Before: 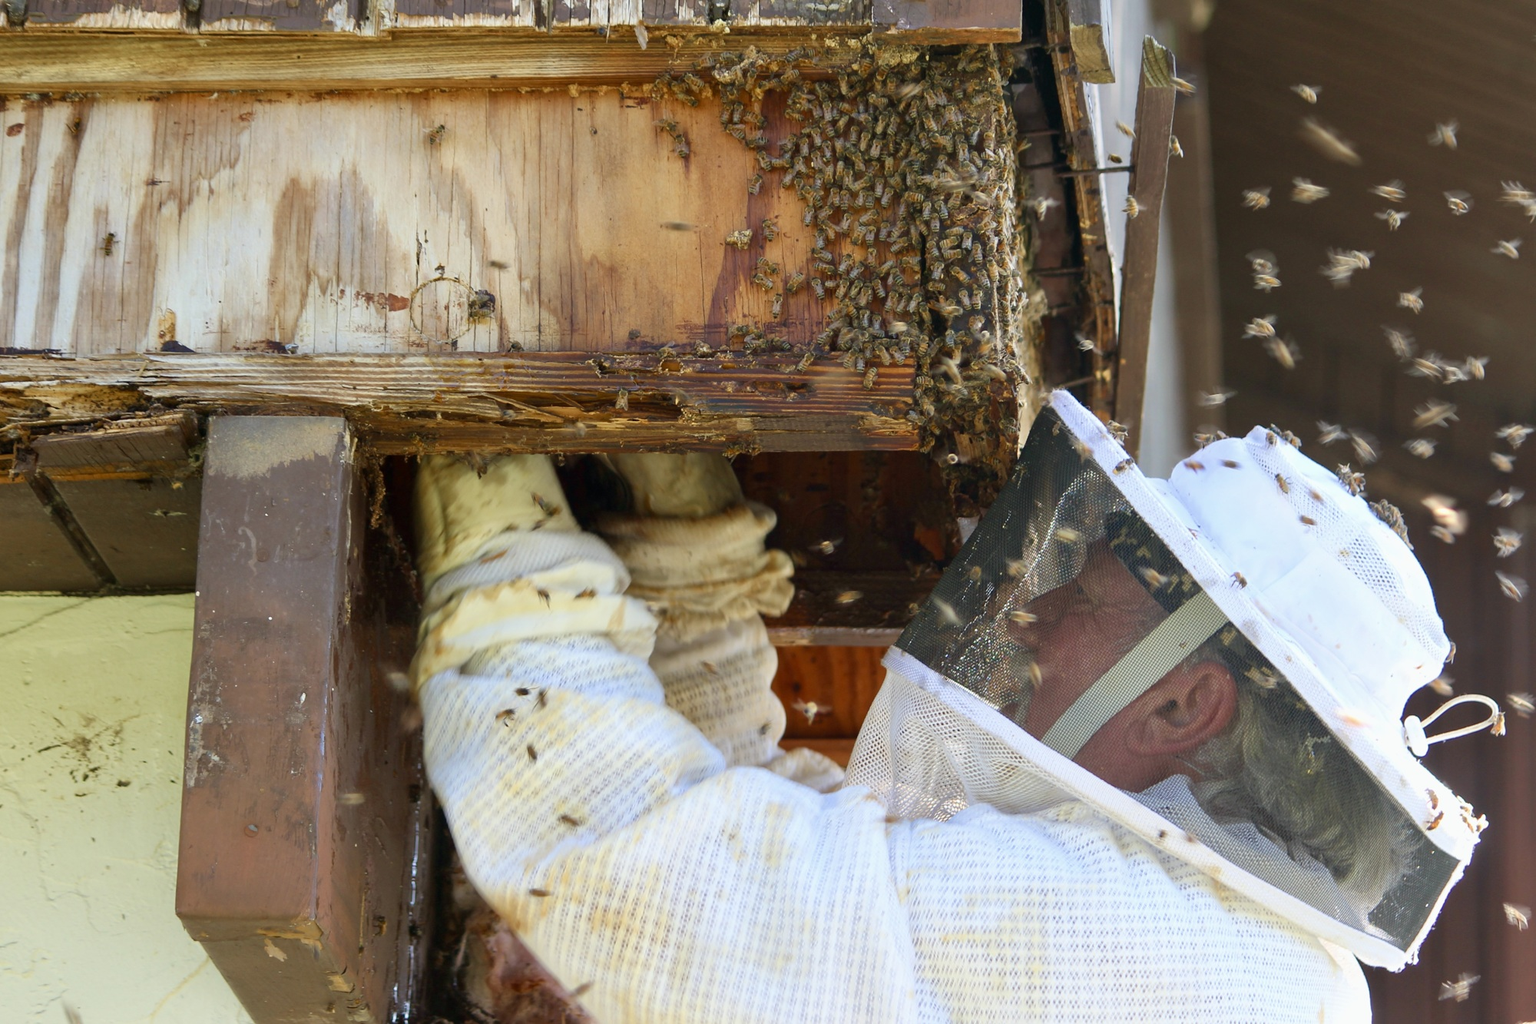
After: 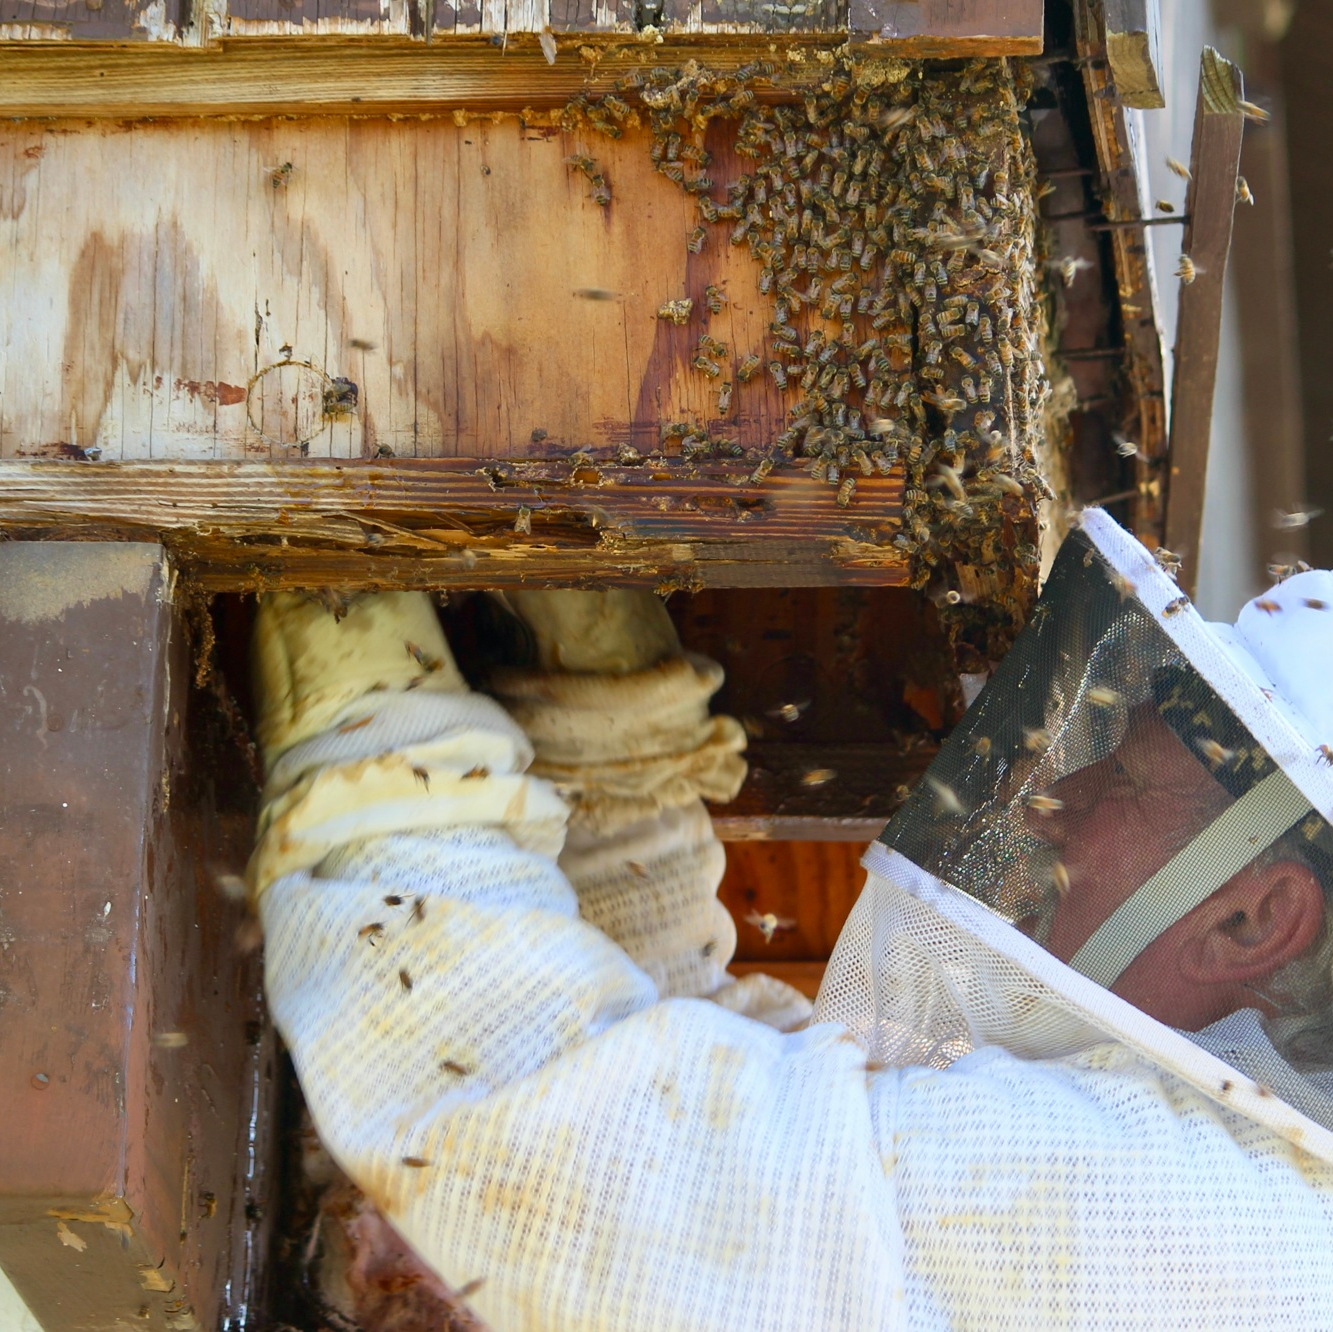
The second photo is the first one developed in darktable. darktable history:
crop and rotate: left 14.389%, right 18.959%
